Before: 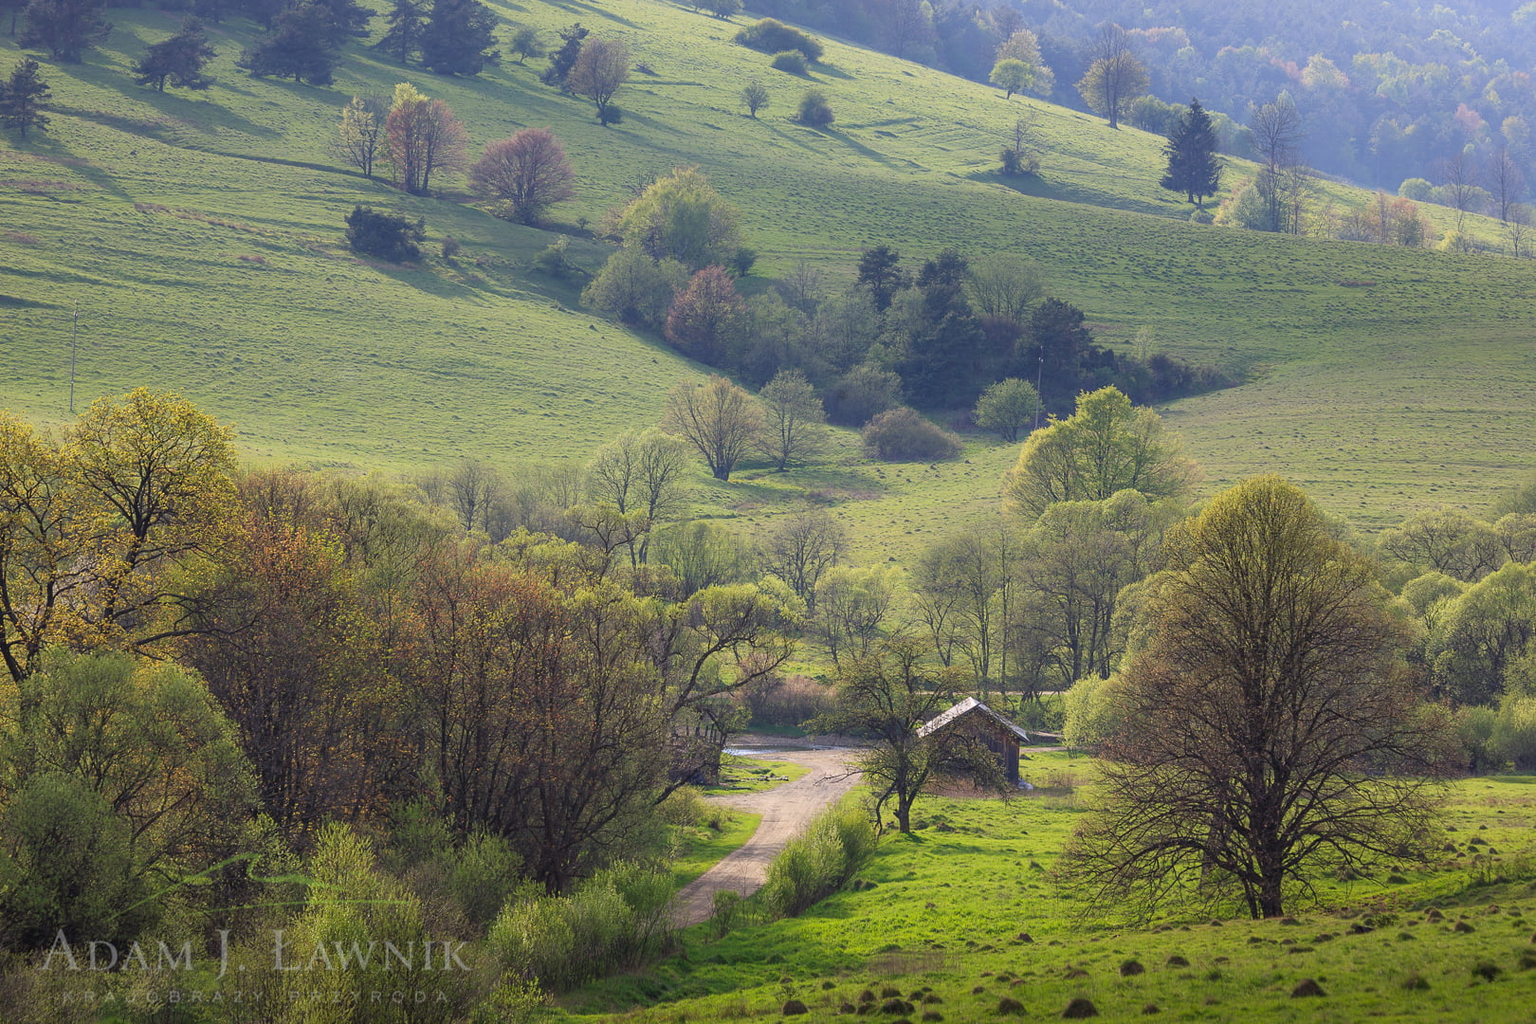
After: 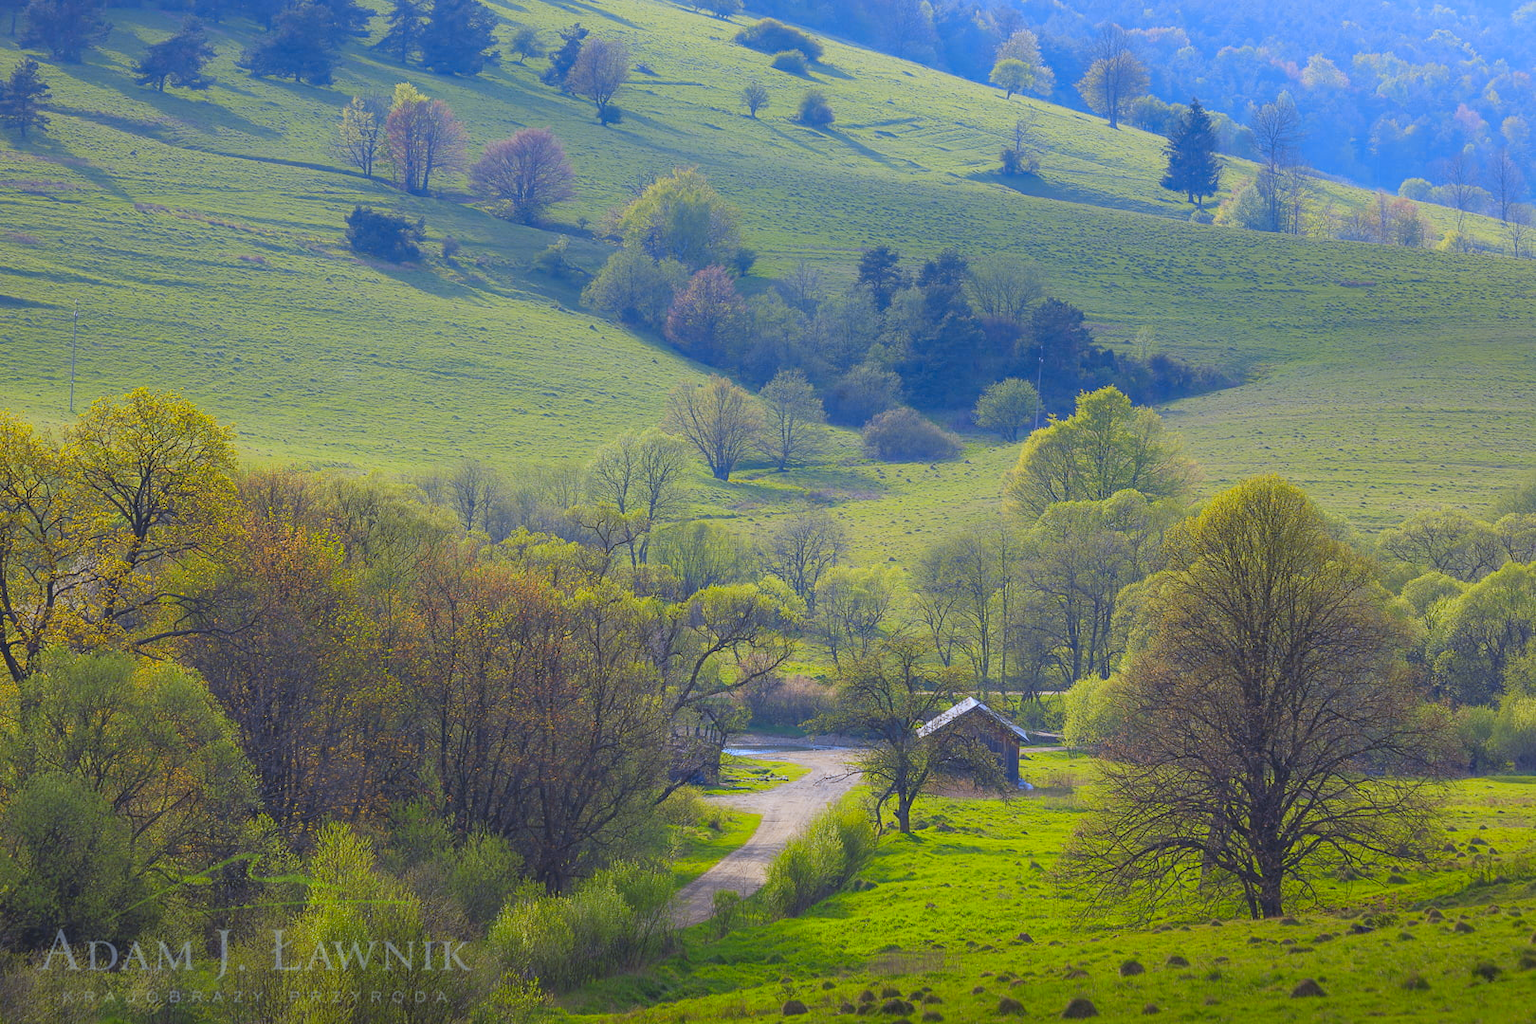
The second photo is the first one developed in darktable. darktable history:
exposure: exposure 0.127 EV, compensate highlight preservation false
color contrast: green-magenta contrast 0.85, blue-yellow contrast 1.25, unbound 0
color calibration: x 0.37, y 0.382, temperature 4313.32 K
contrast brightness saturation: contrast -0.19, saturation 0.19
